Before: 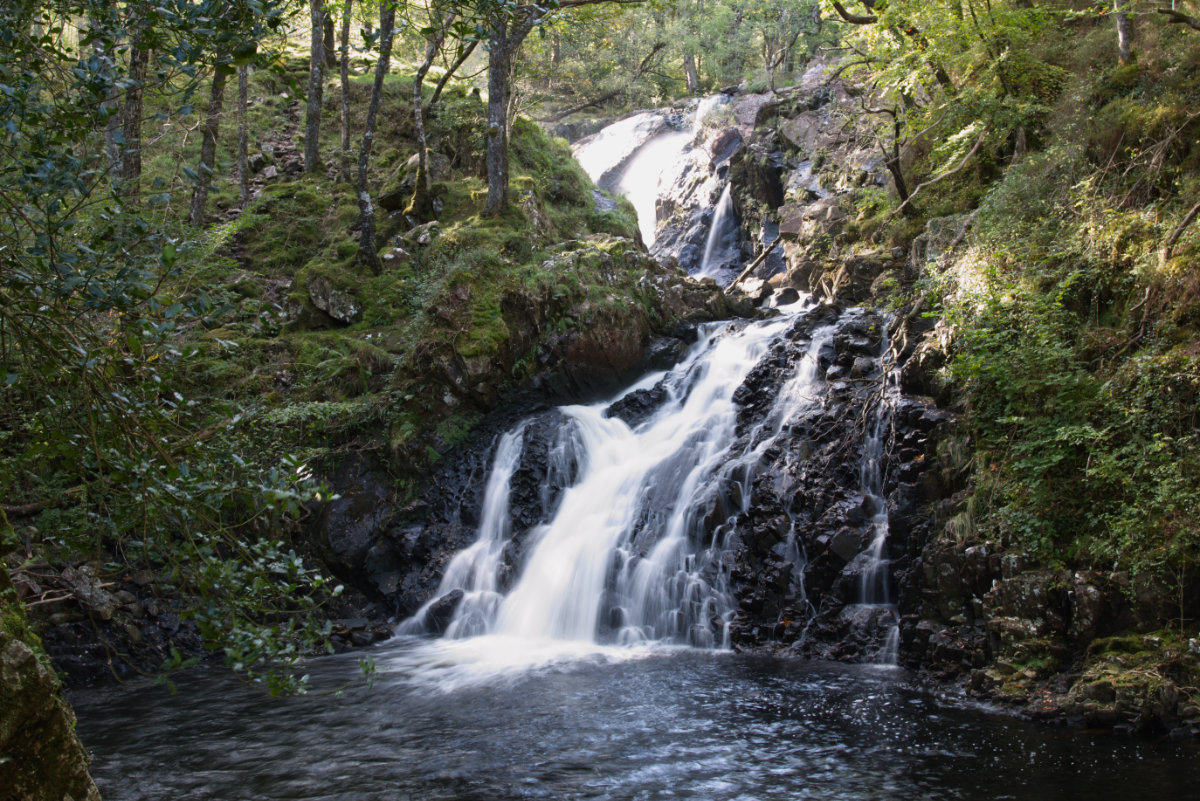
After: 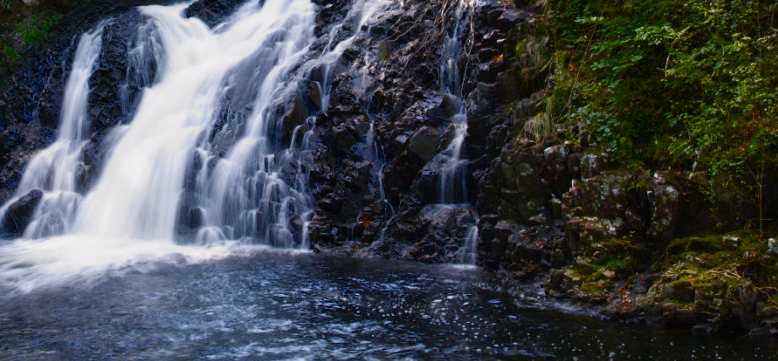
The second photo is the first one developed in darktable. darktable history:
crop and rotate: left 35.088%, top 50.099%, bottom 4.793%
color balance rgb: perceptual saturation grading › global saturation 0.575%, perceptual saturation grading › mid-tones 6.109%, perceptual saturation grading › shadows 71.361%, global vibrance 6.839%, saturation formula JzAzBz (2021)
